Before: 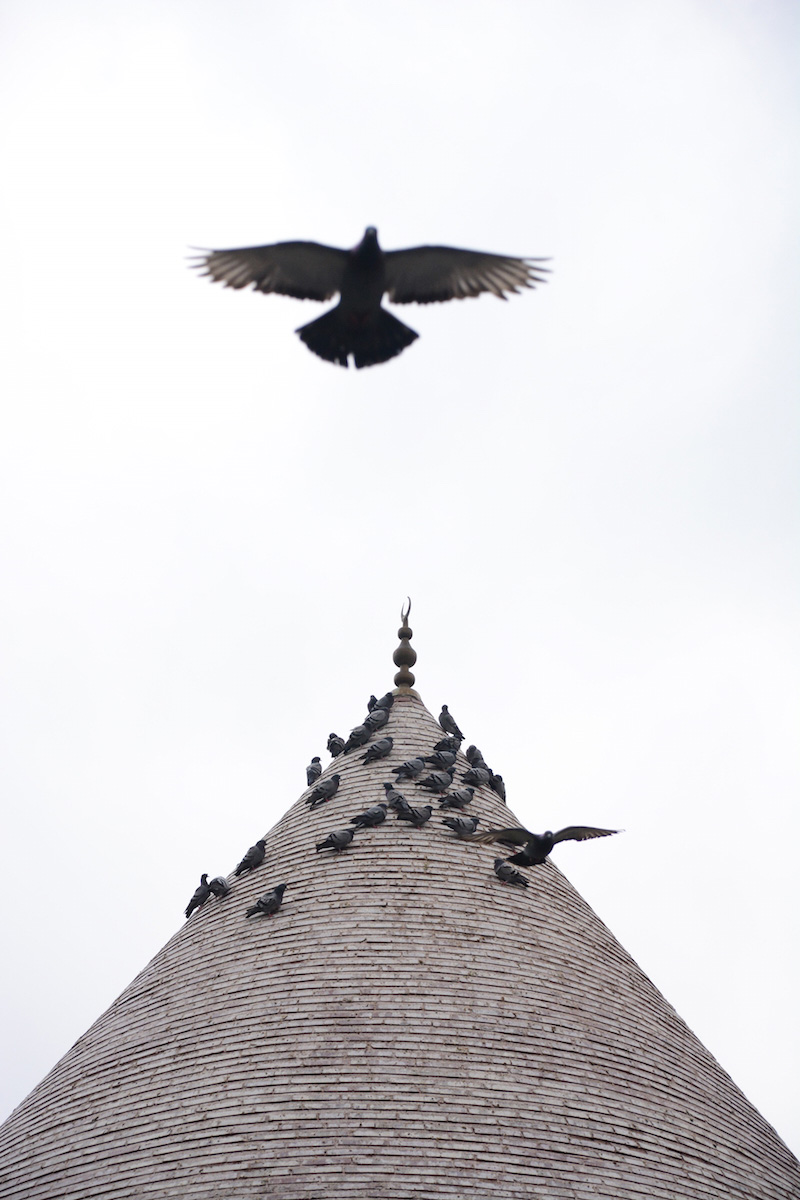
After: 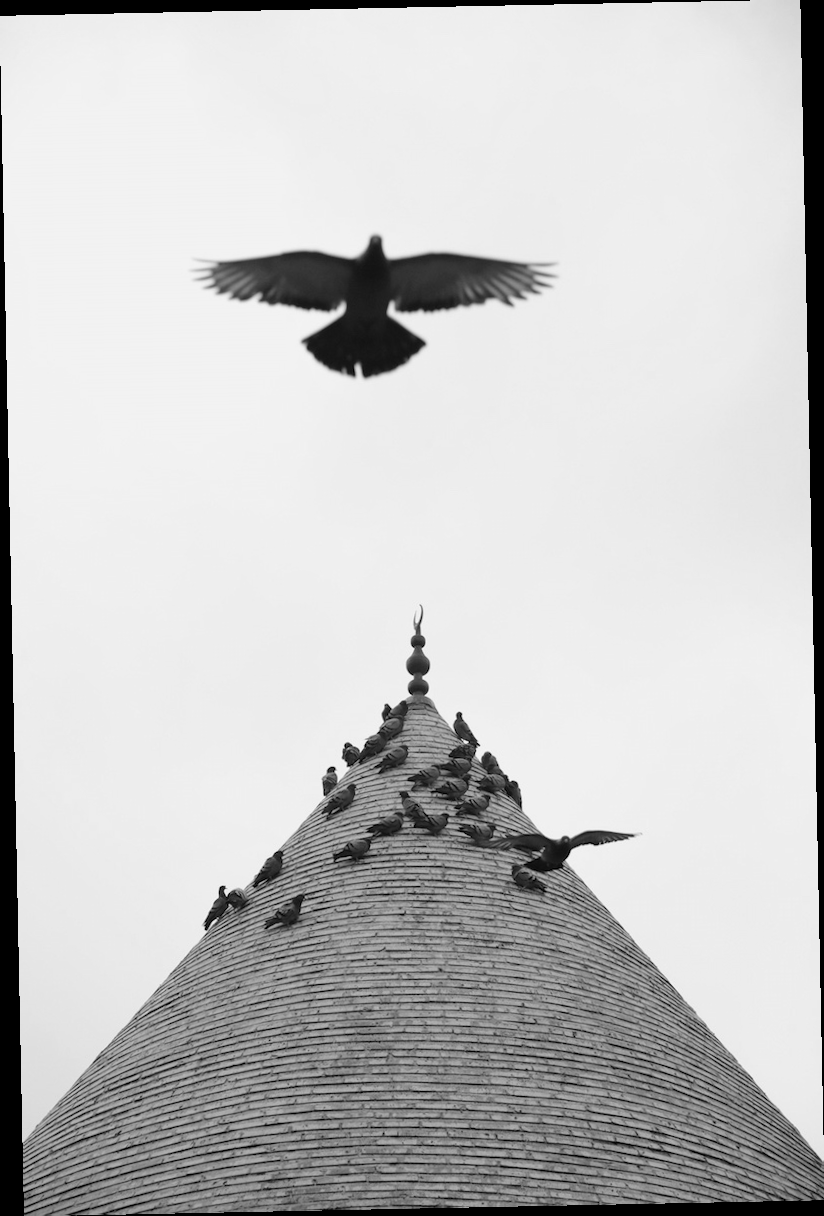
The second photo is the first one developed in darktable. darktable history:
rotate and perspective: rotation -1.17°, automatic cropping off
color correction: highlights a* -2.68, highlights b* 2.57
monochrome: a 14.95, b -89.96
